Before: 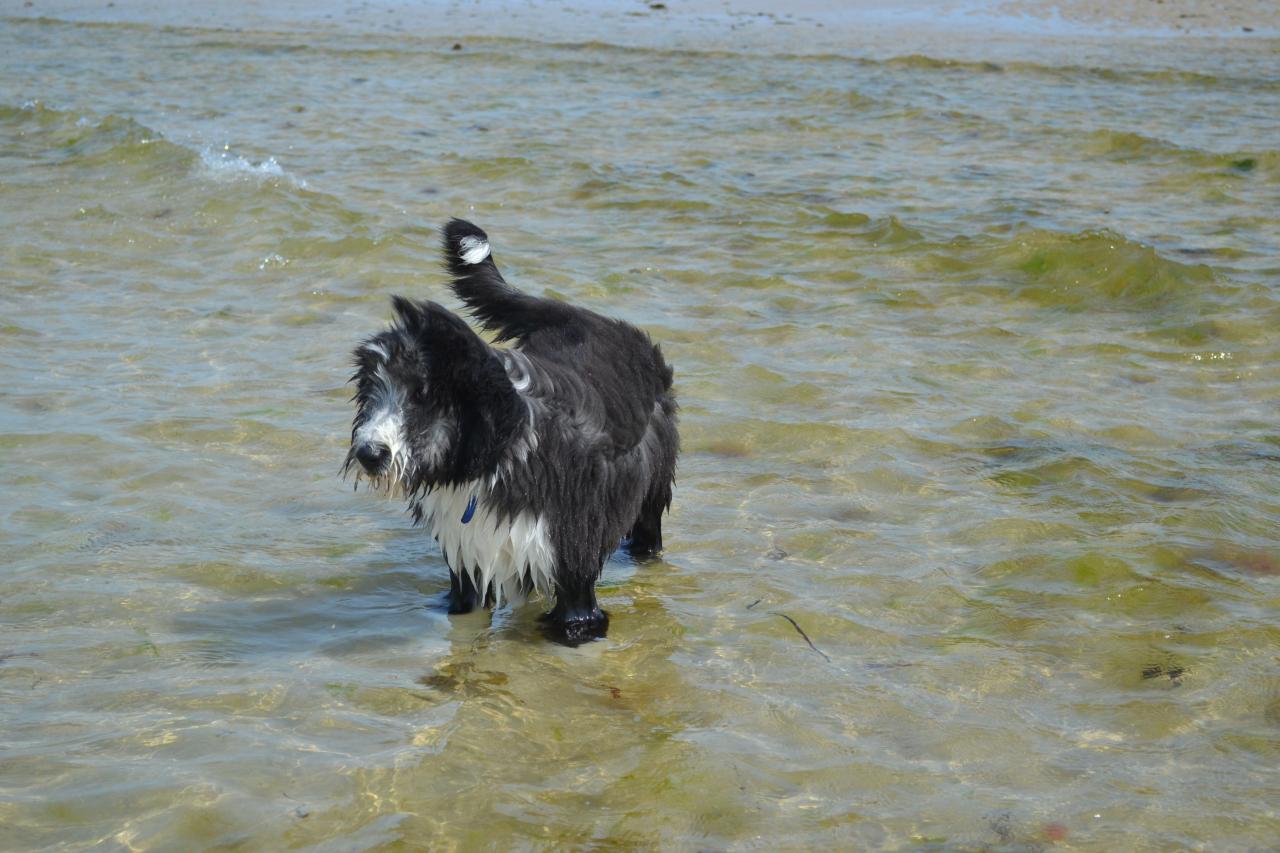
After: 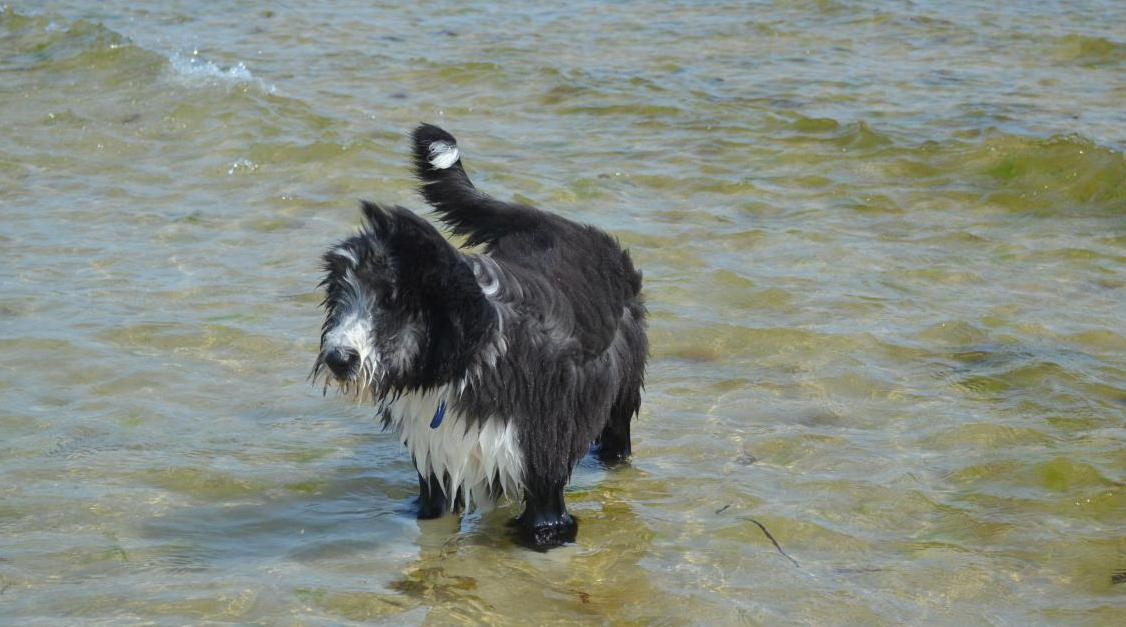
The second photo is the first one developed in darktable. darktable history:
crop and rotate: left 2.425%, top 11.305%, right 9.6%, bottom 15.08%
contrast equalizer: y [[0.5, 0.5, 0.468, 0.5, 0.5, 0.5], [0.5 ×6], [0.5 ×6], [0 ×6], [0 ×6]]
